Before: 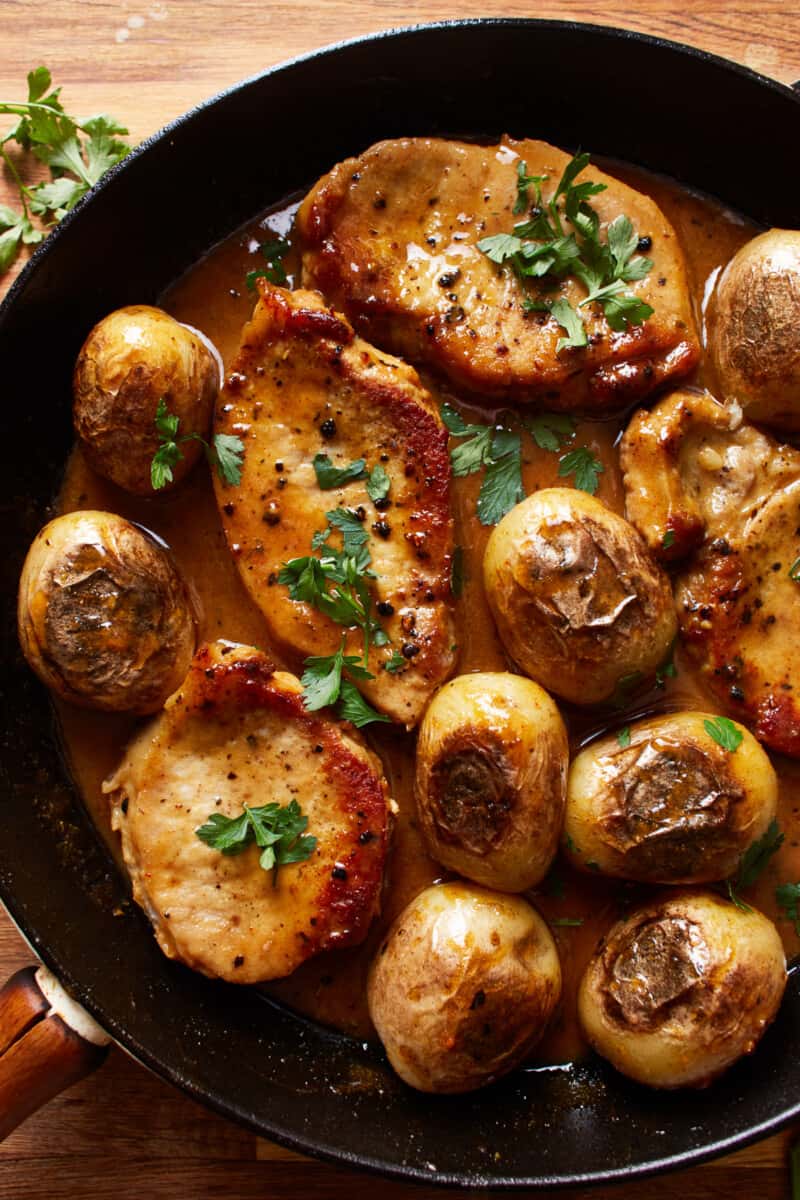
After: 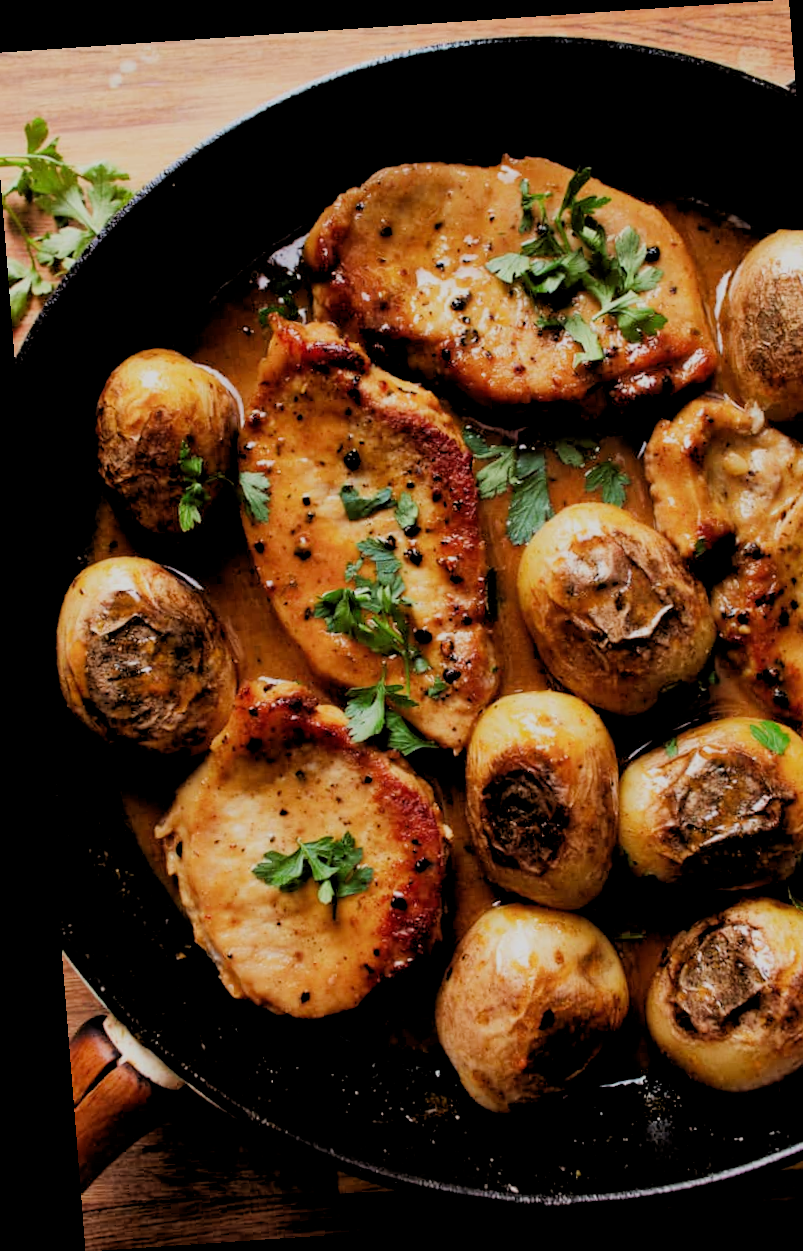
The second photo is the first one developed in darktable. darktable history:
rgb levels: levels [[0.013, 0.434, 0.89], [0, 0.5, 1], [0, 0.5, 1]]
exposure: exposure -0.01 EV, compensate highlight preservation false
crop and rotate: left 1.088%, right 8.807%
rotate and perspective: rotation -4.2°, shear 0.006, automatic cropping off
vignetting: fall-off start 116.67%, fall-off radius 59.26%, brightness -0.31, saturation -0.056
filmic rgb: black relative exposure -7.32 EV, white relative exposure 5.09 EV, hardness 3.2
